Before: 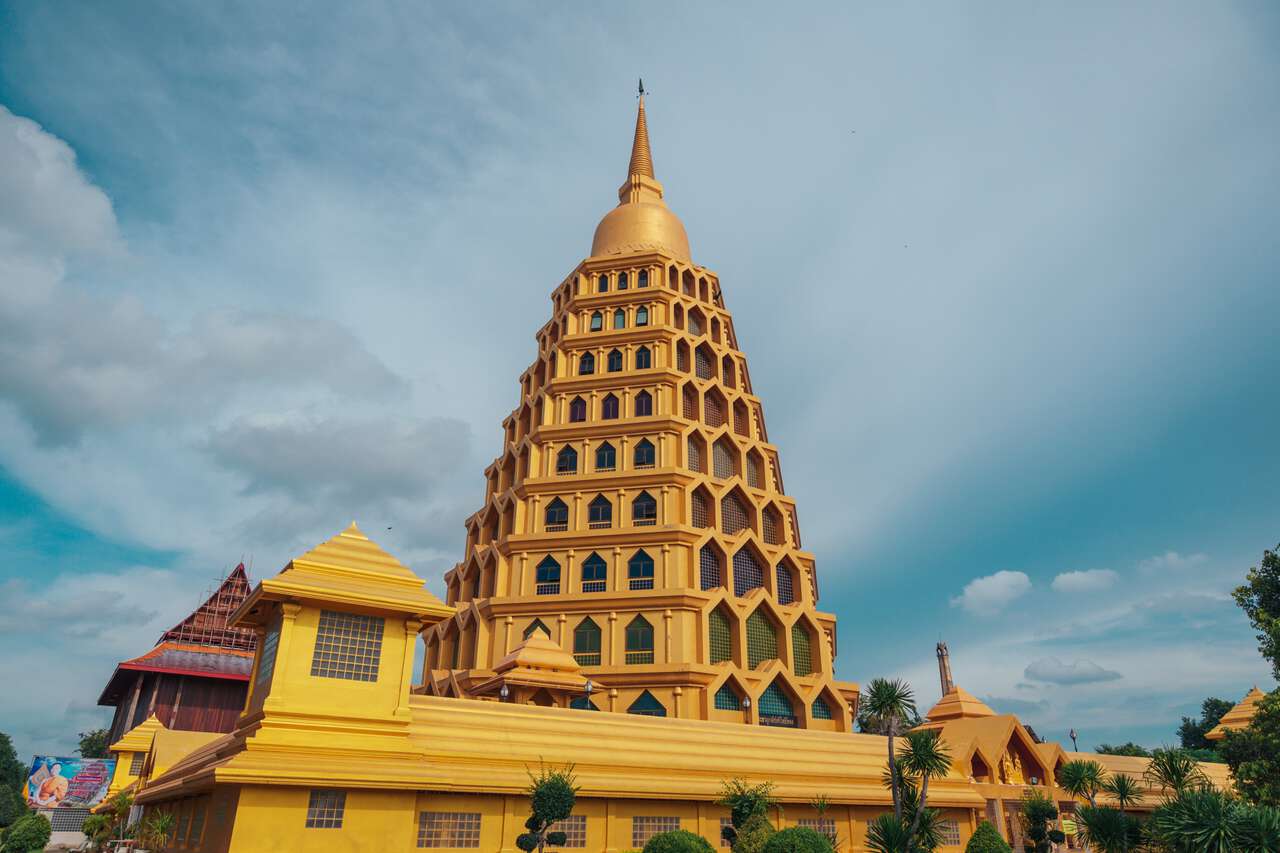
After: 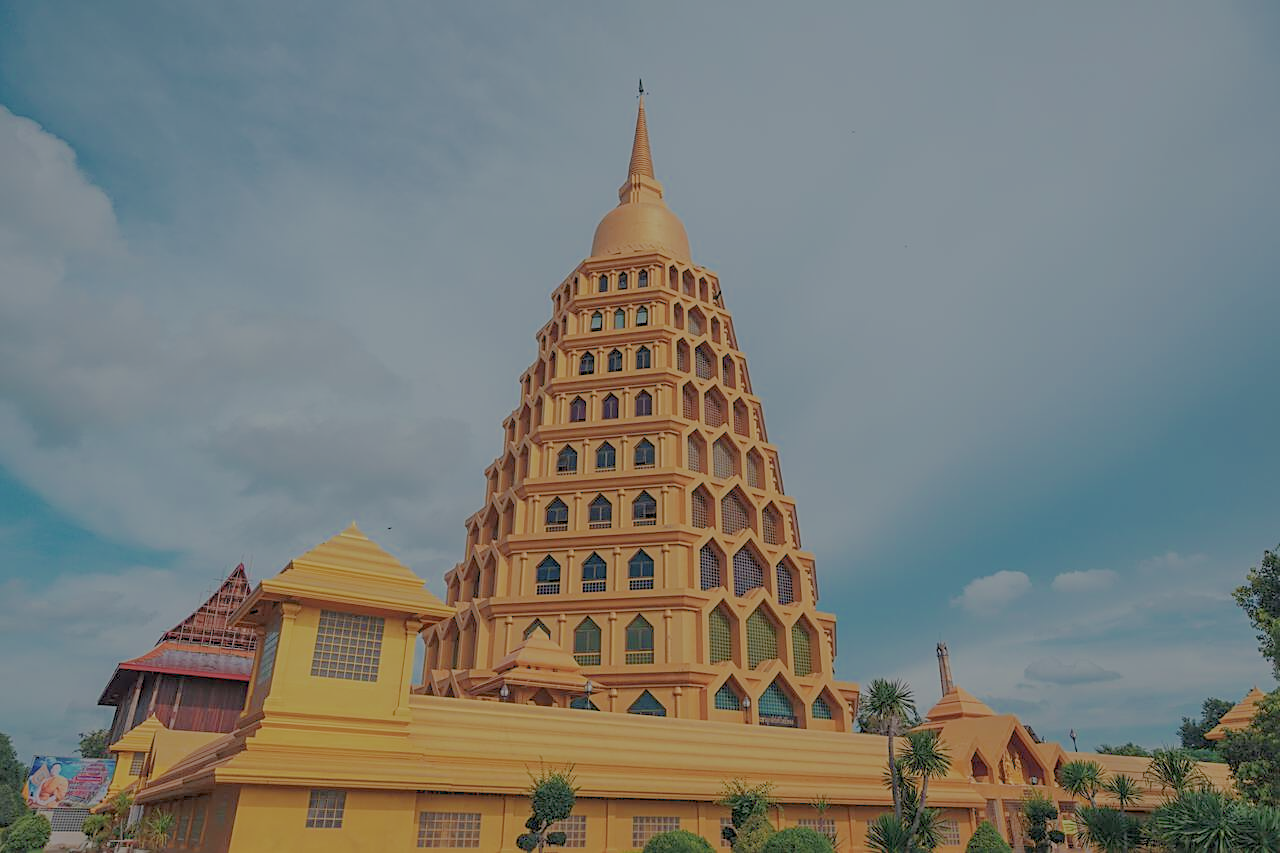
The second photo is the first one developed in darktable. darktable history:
filmic rgb: black relative exposure -13.87 EV, white relative exposure 7.96 EV, hardness 3.74, latitude 49.23%, contrast 0.513, iterations of high-quality reconstruction 0
sharpen: on, module defaults
